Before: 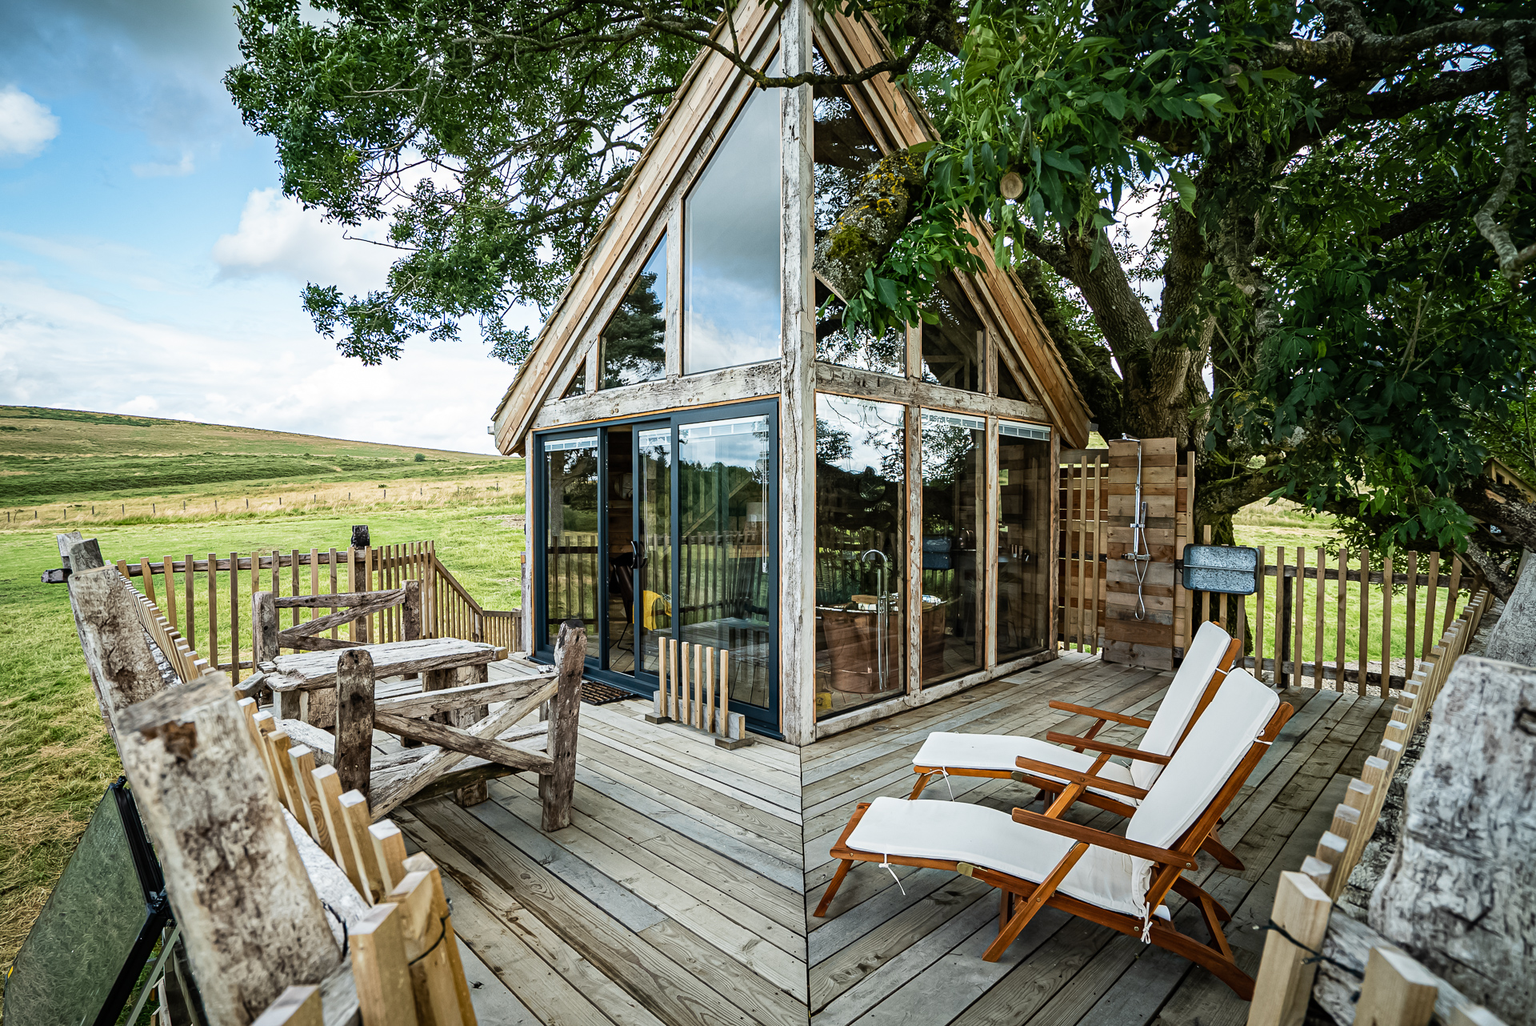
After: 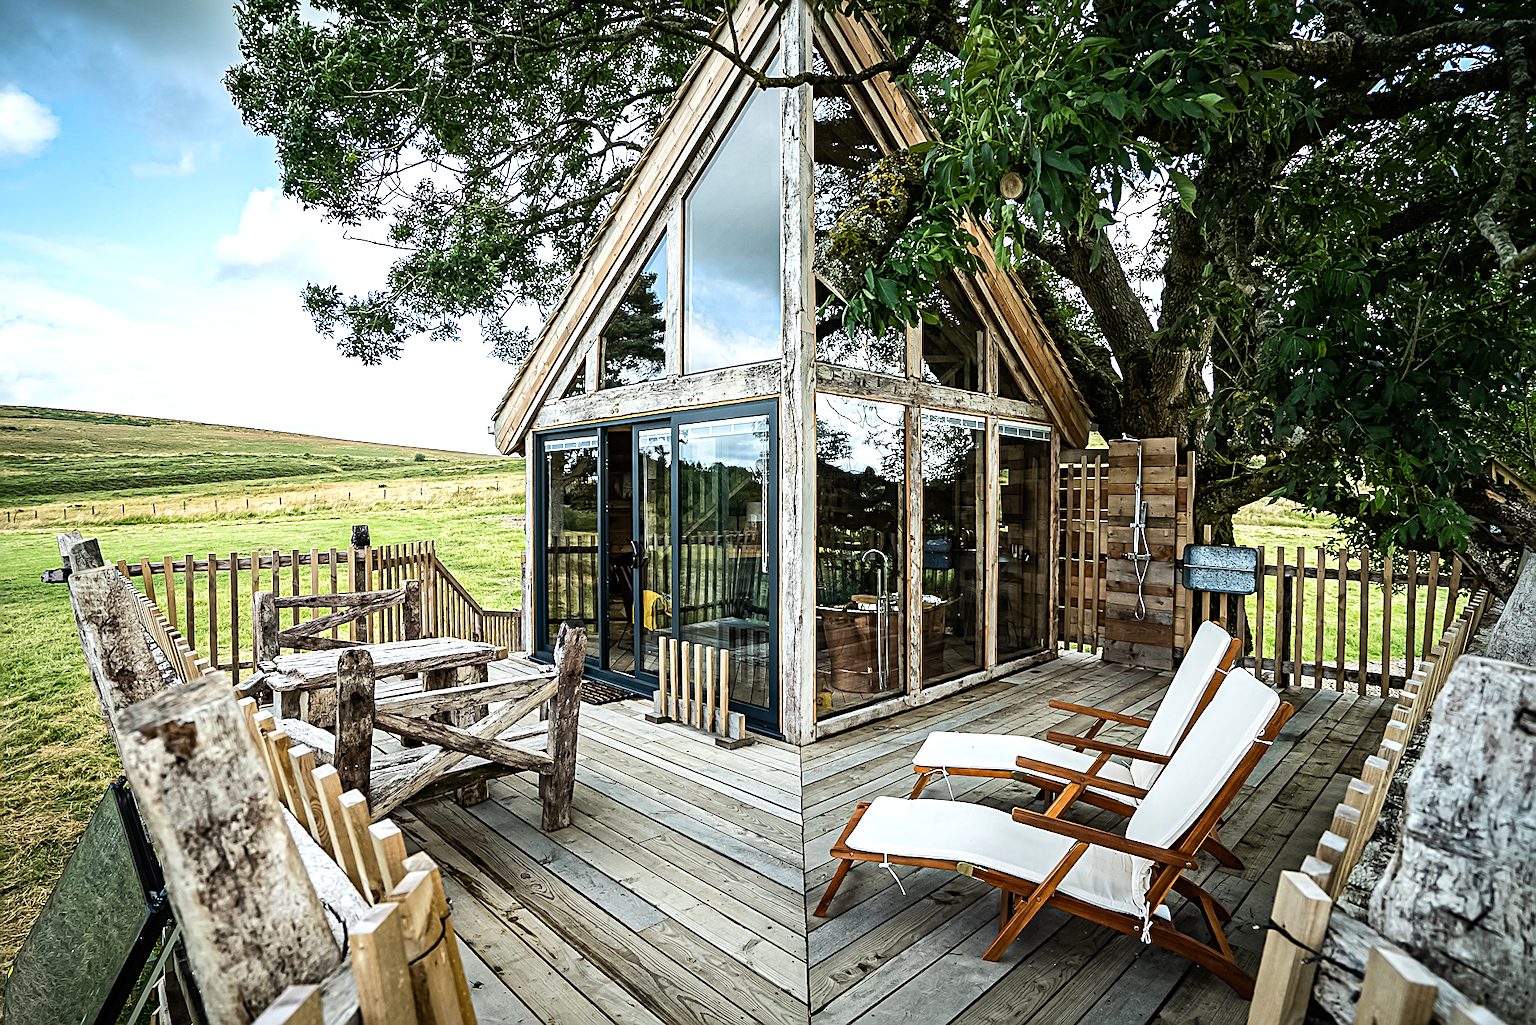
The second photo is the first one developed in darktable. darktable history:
sharpen: amount 0.575
tone equalizer: -8 EV -0.417 EV, -7 EV -0.389 EV, -6 EV -0.333 EV, -5 EV -0.222 EV, -3 EV 0.222 EV, -2 EV 0.333 EV, -1 EV 0.389 EV, +0 EV 0.417 EV, edges refinement/feathering 500, mask exposure compensation -1.57 EV, preserve details no
